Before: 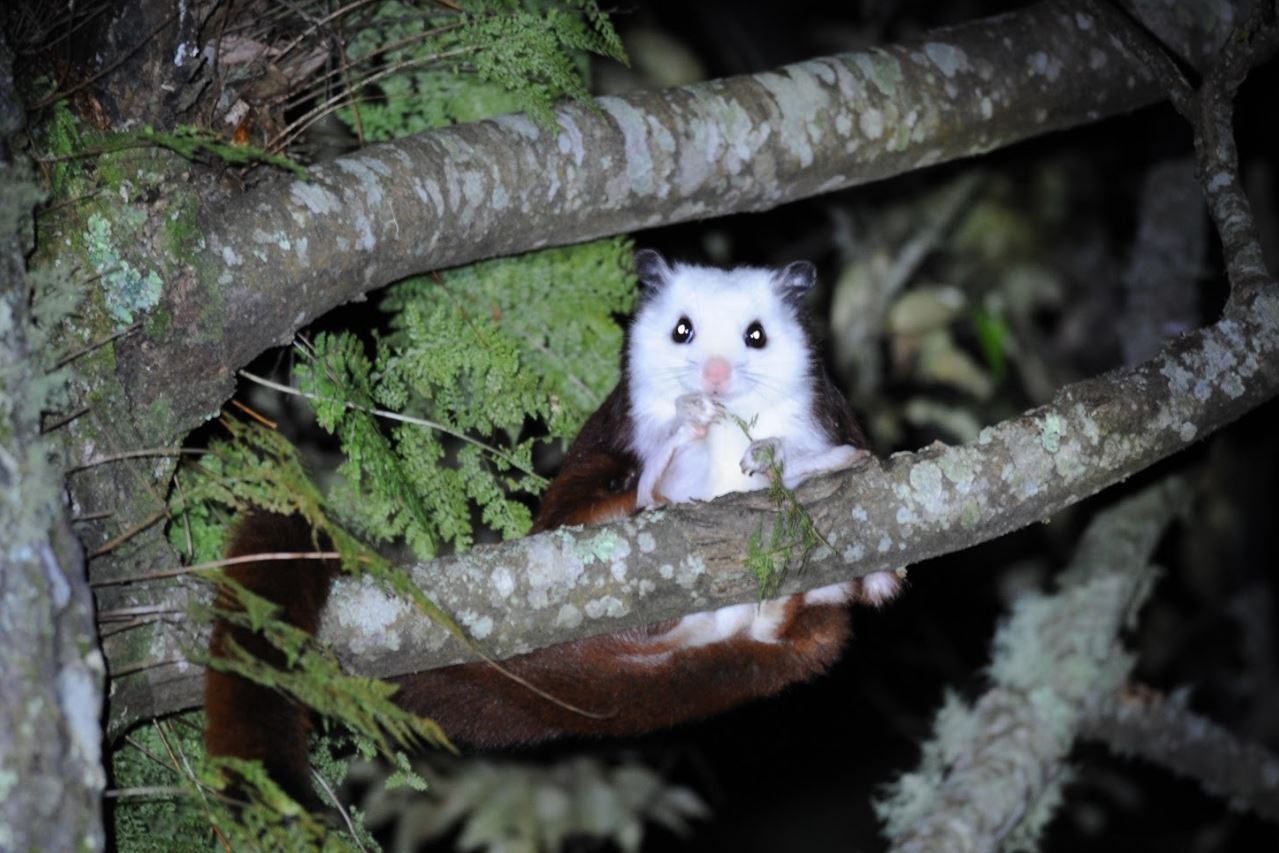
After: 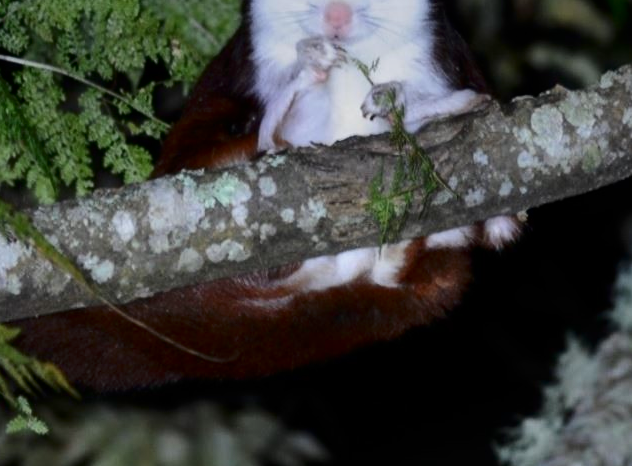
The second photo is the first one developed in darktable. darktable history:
graduated density: on, module defaults
contrast brightness saturation: contrast 0.2, brightness -0.11, saturation 0.1
crop: left 29.672%, top 41.786%, right 20.851%, bottom 3.487%
